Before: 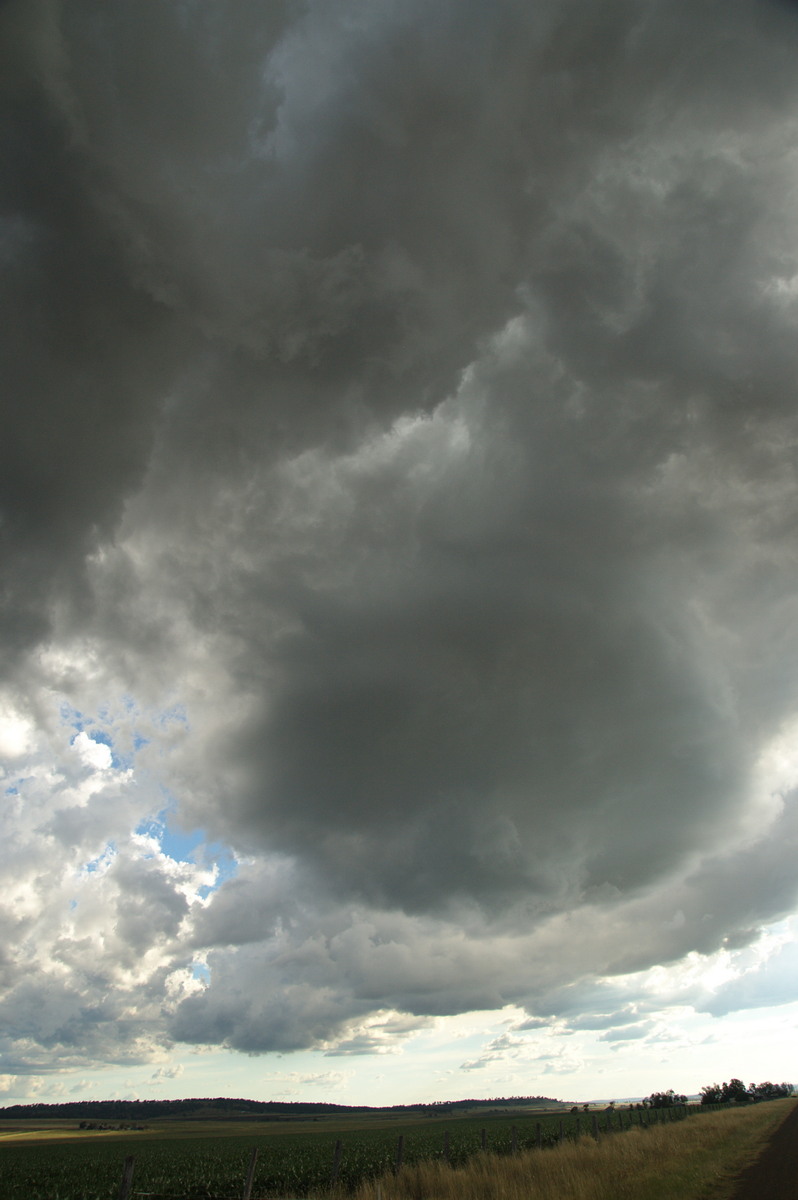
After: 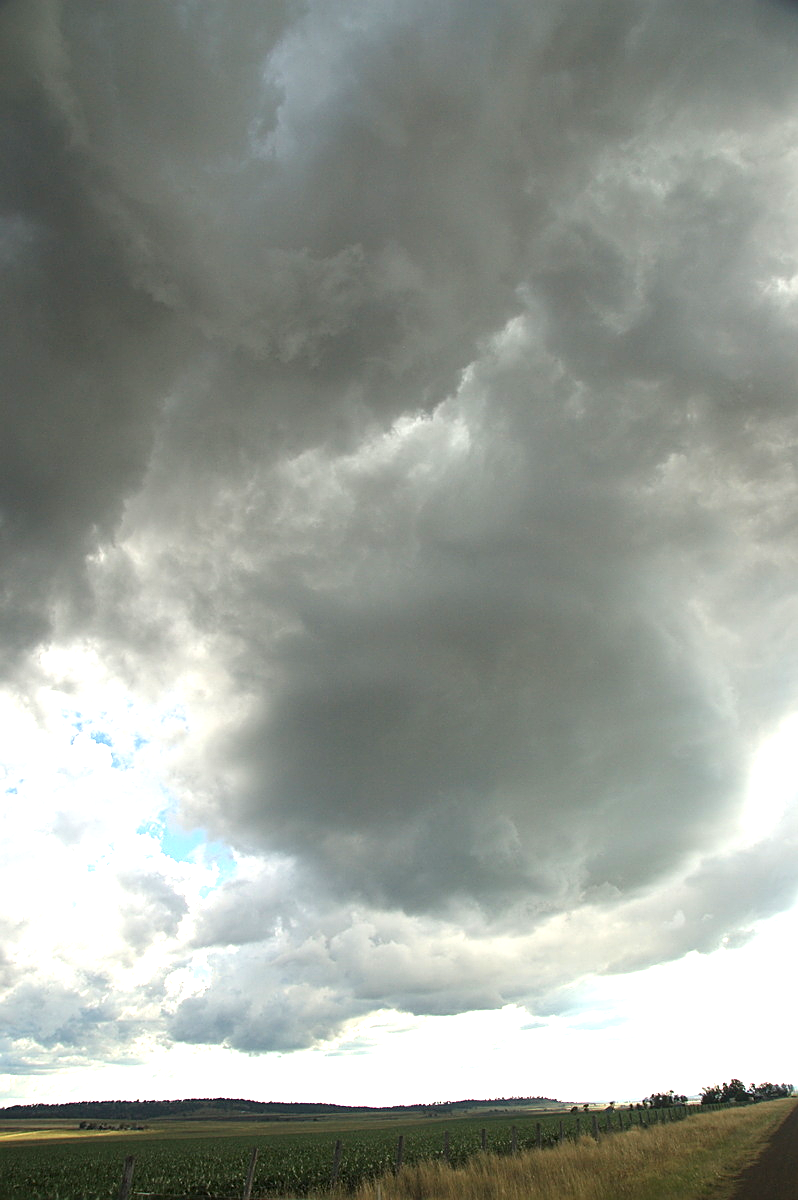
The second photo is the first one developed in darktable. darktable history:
exposure: black level correction 0, exposure 1.105 EV, compensate highlight preservation false
sharpen: on, module defaults
